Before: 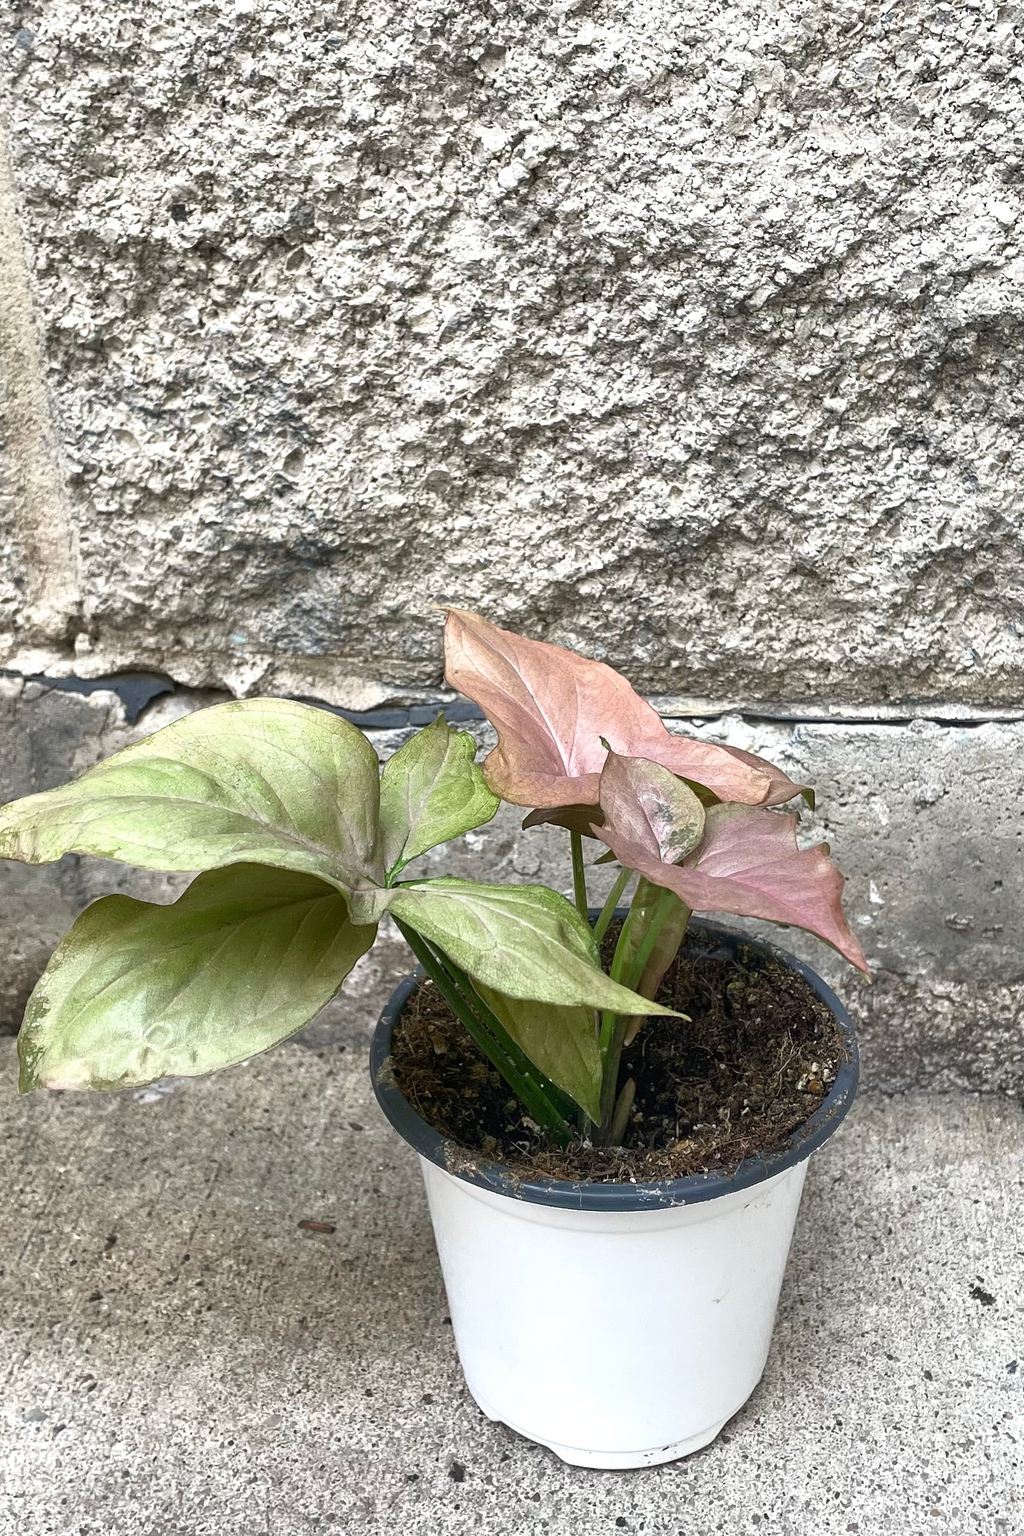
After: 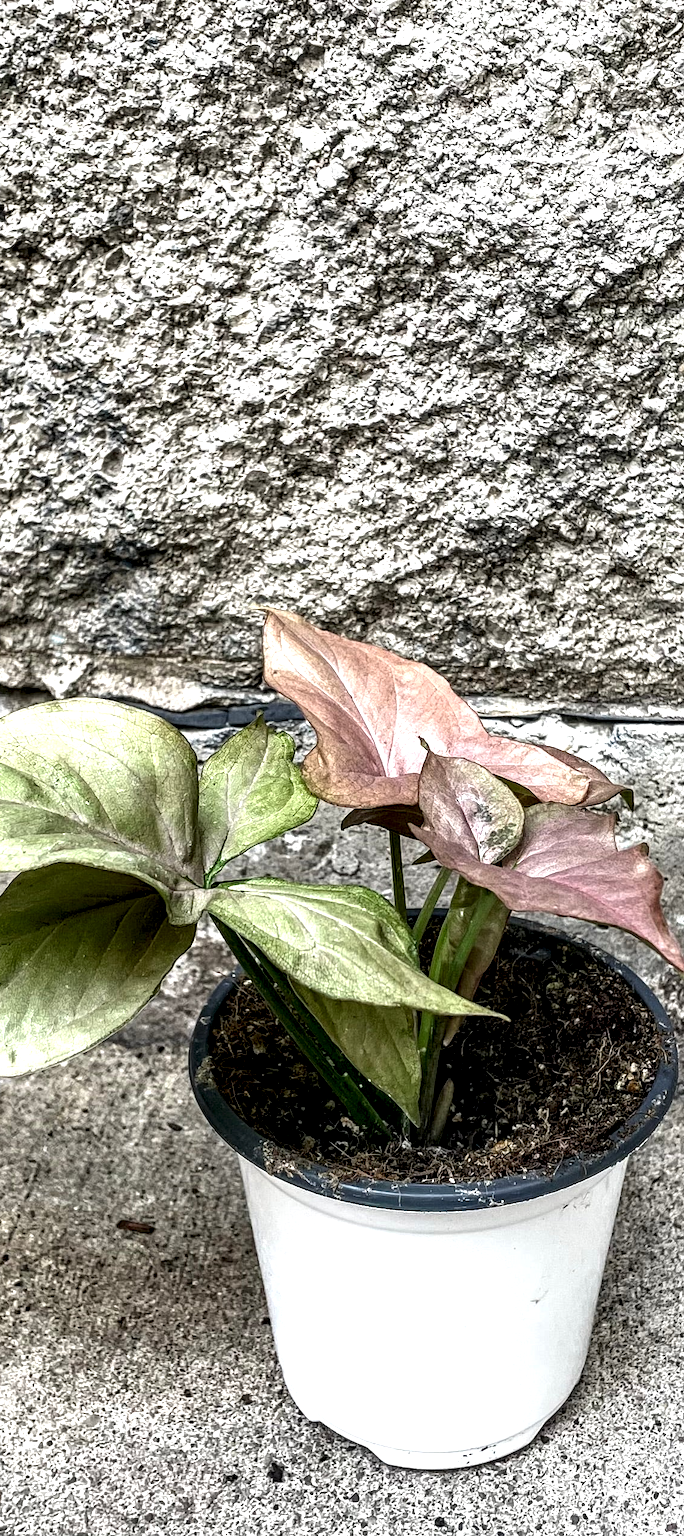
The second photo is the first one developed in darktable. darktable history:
crop and rotate: left 17.759%, right 15.39%
local contrast: detail 203%
